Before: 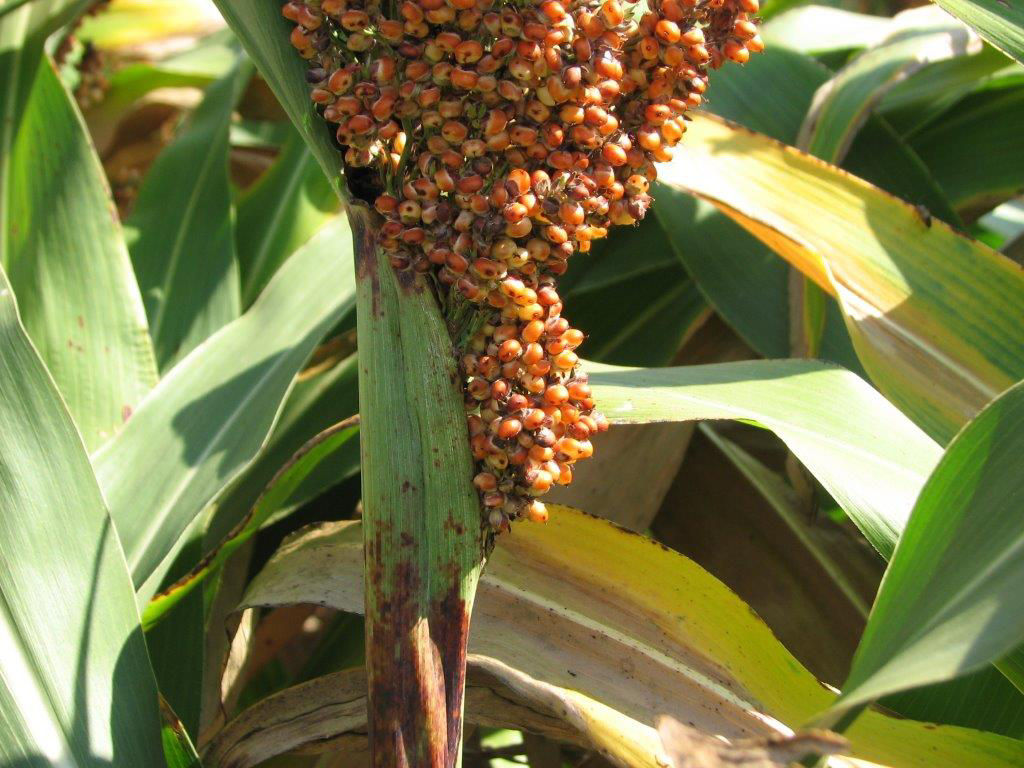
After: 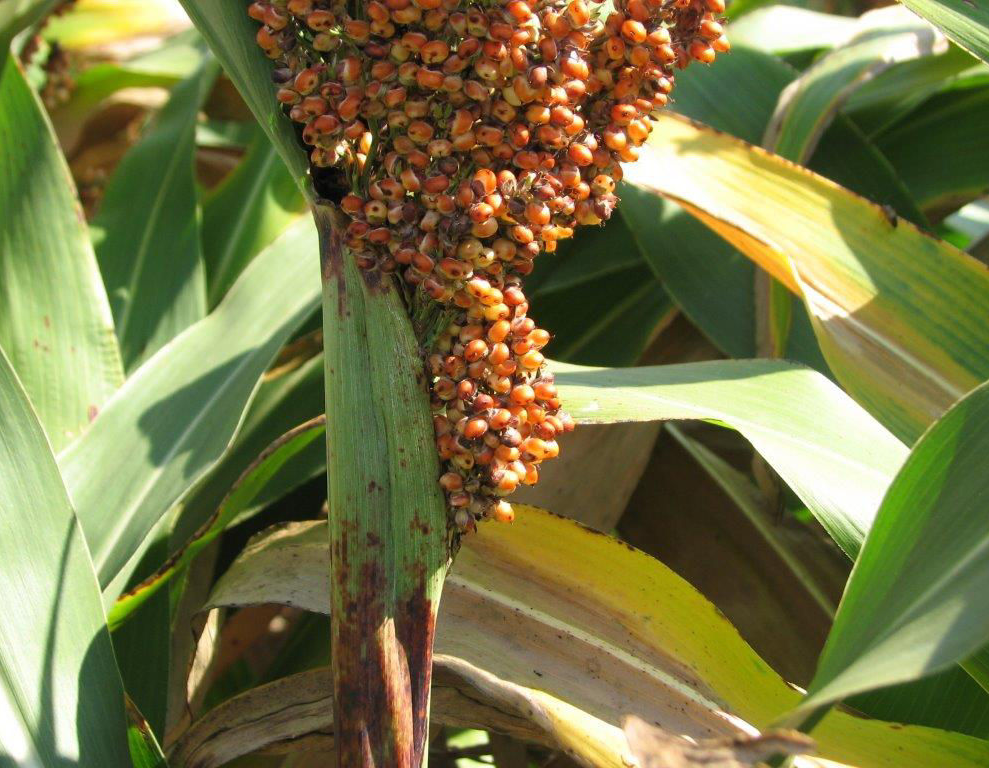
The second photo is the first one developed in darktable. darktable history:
crop and rotate: left 3.395%
